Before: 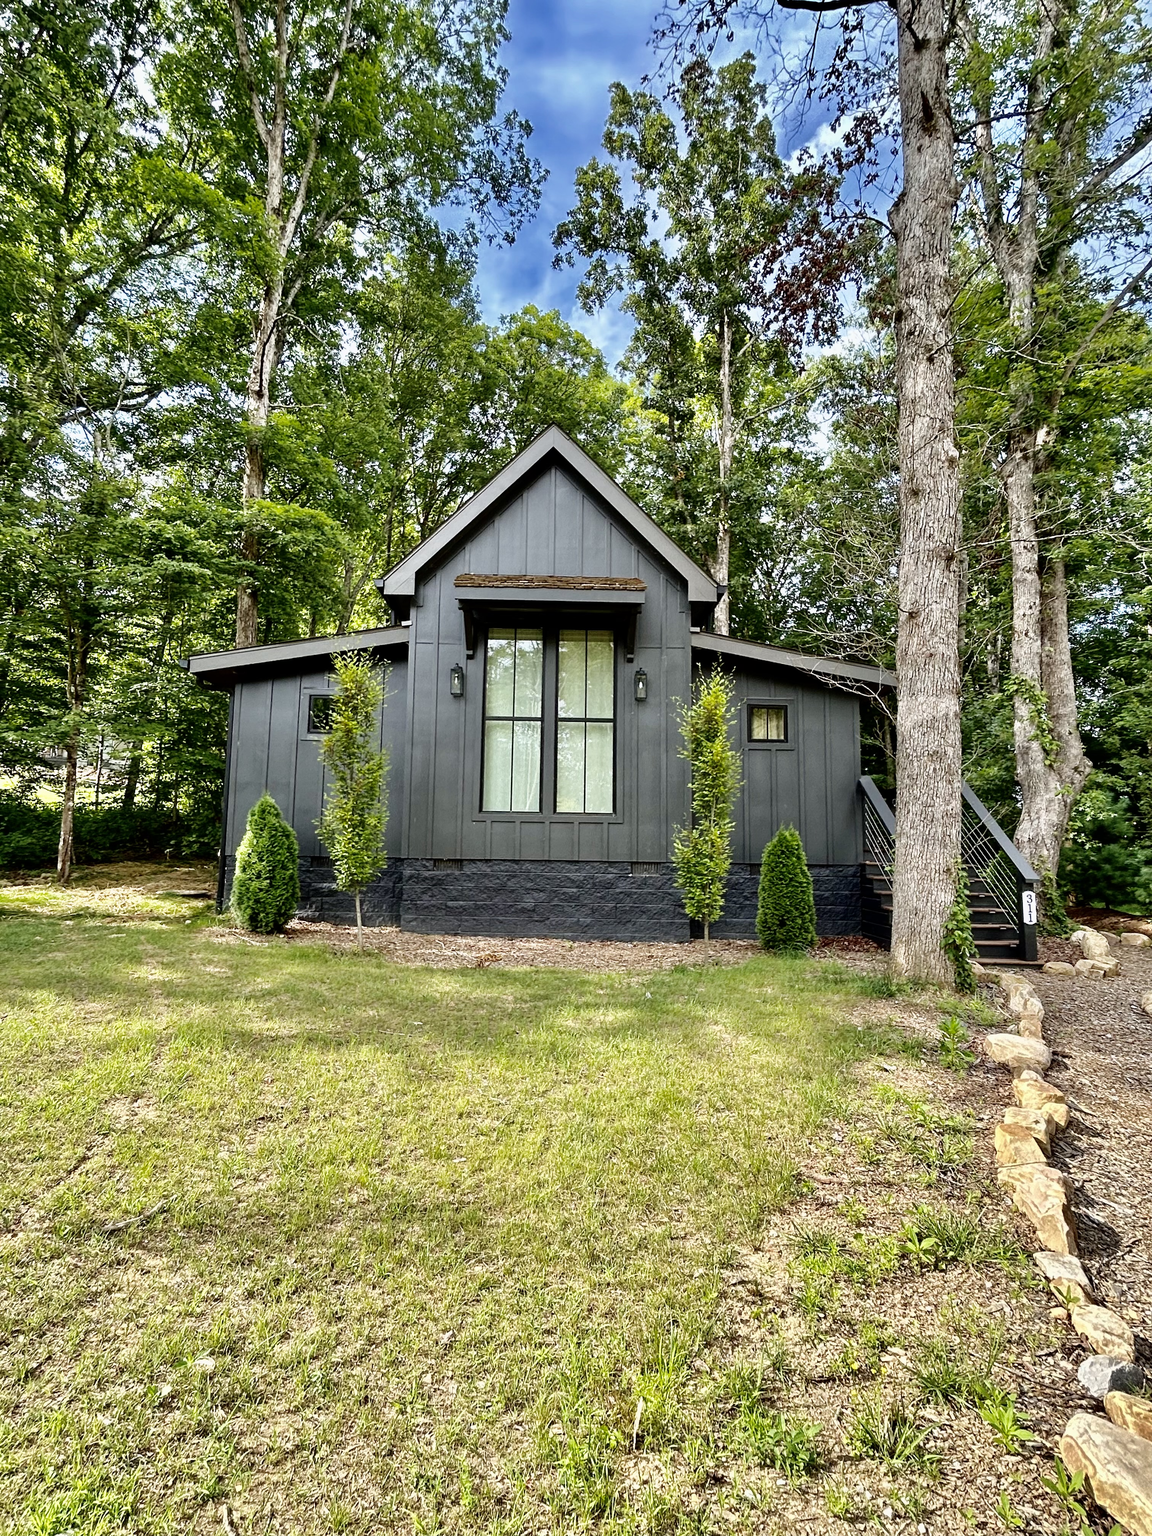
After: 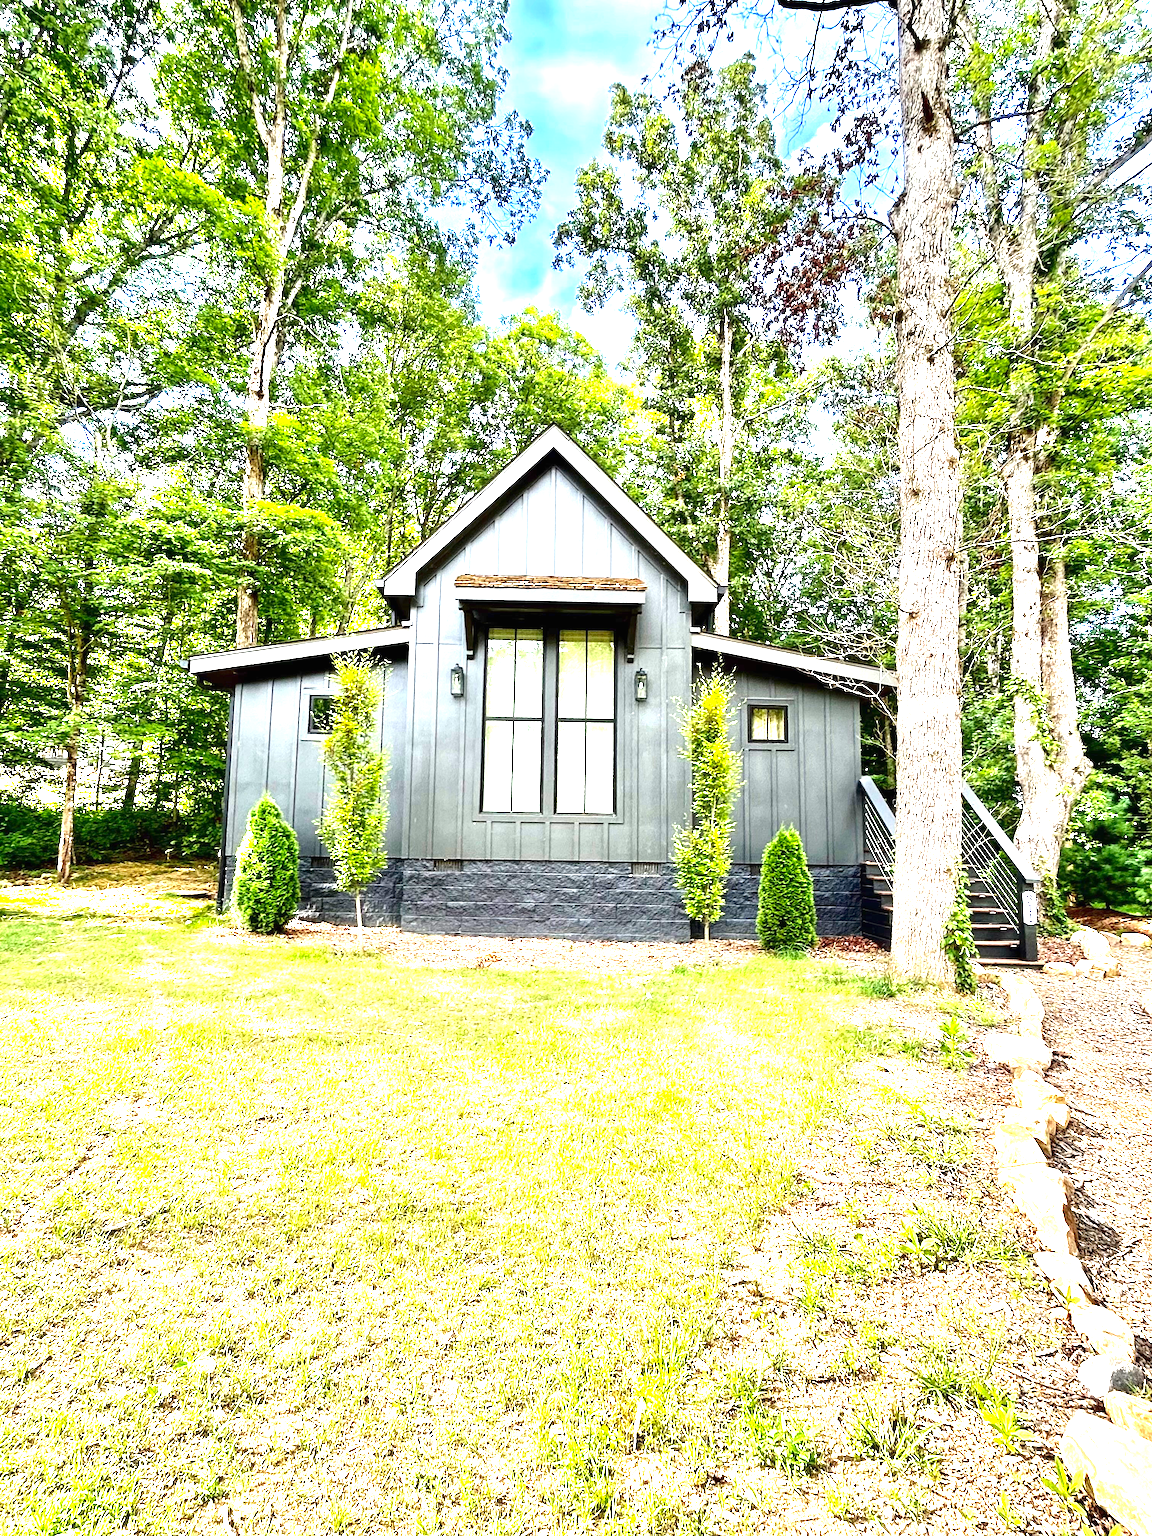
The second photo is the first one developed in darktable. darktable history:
exposure: black level correction 0, exposure 2.088 EV, compensate highlight preservation false
